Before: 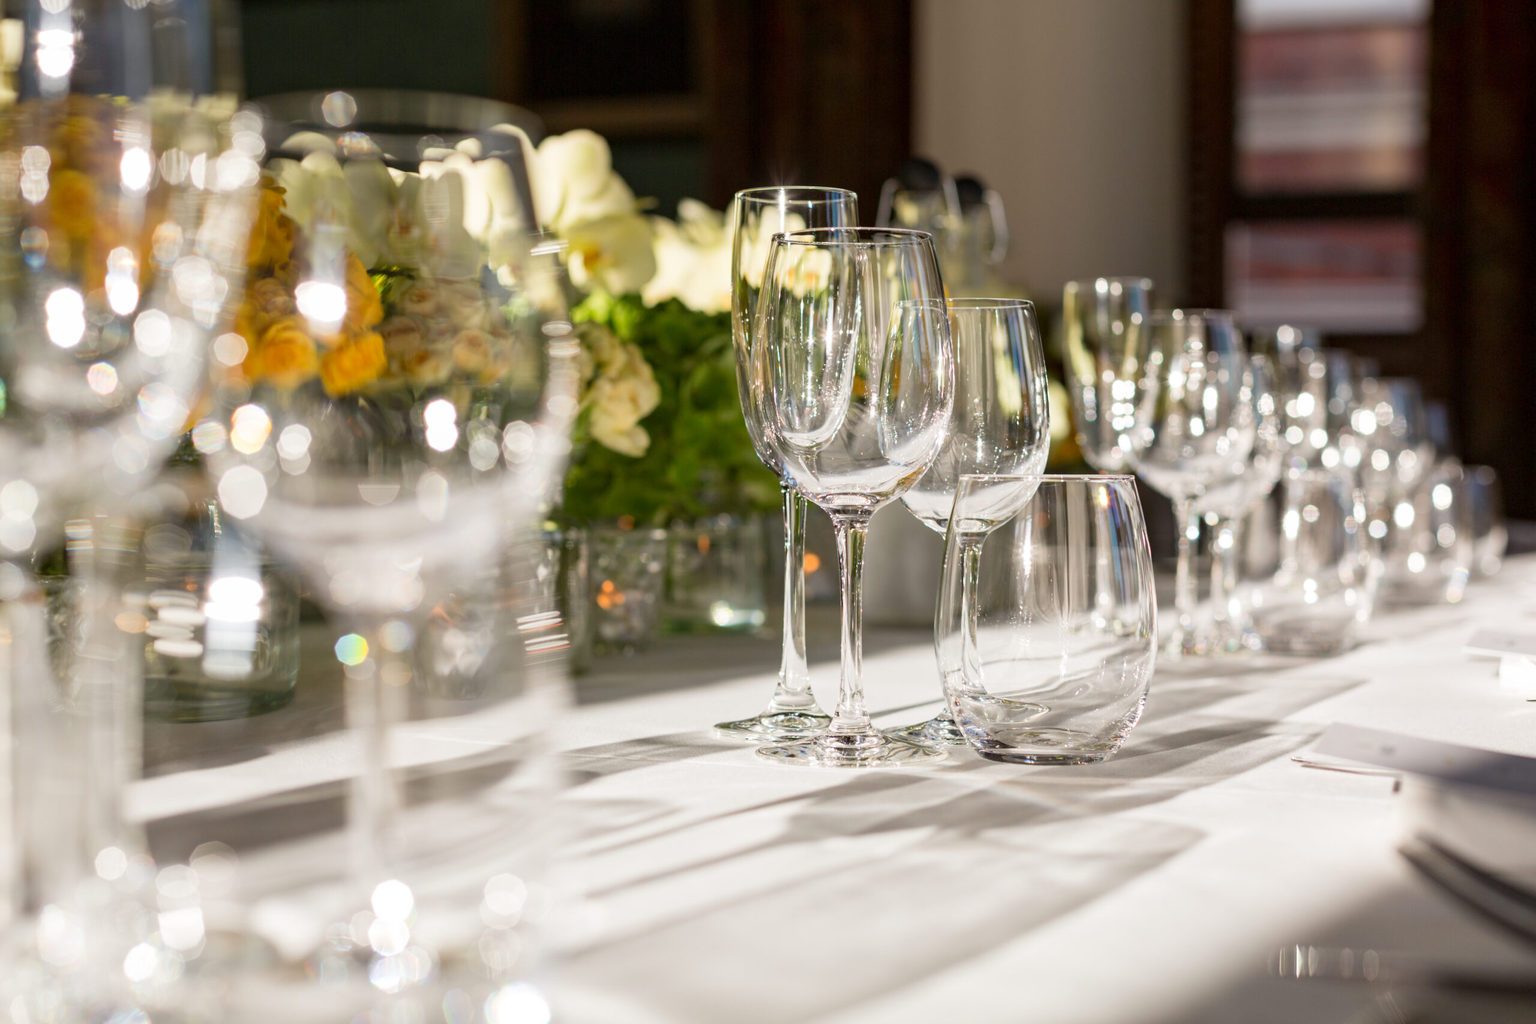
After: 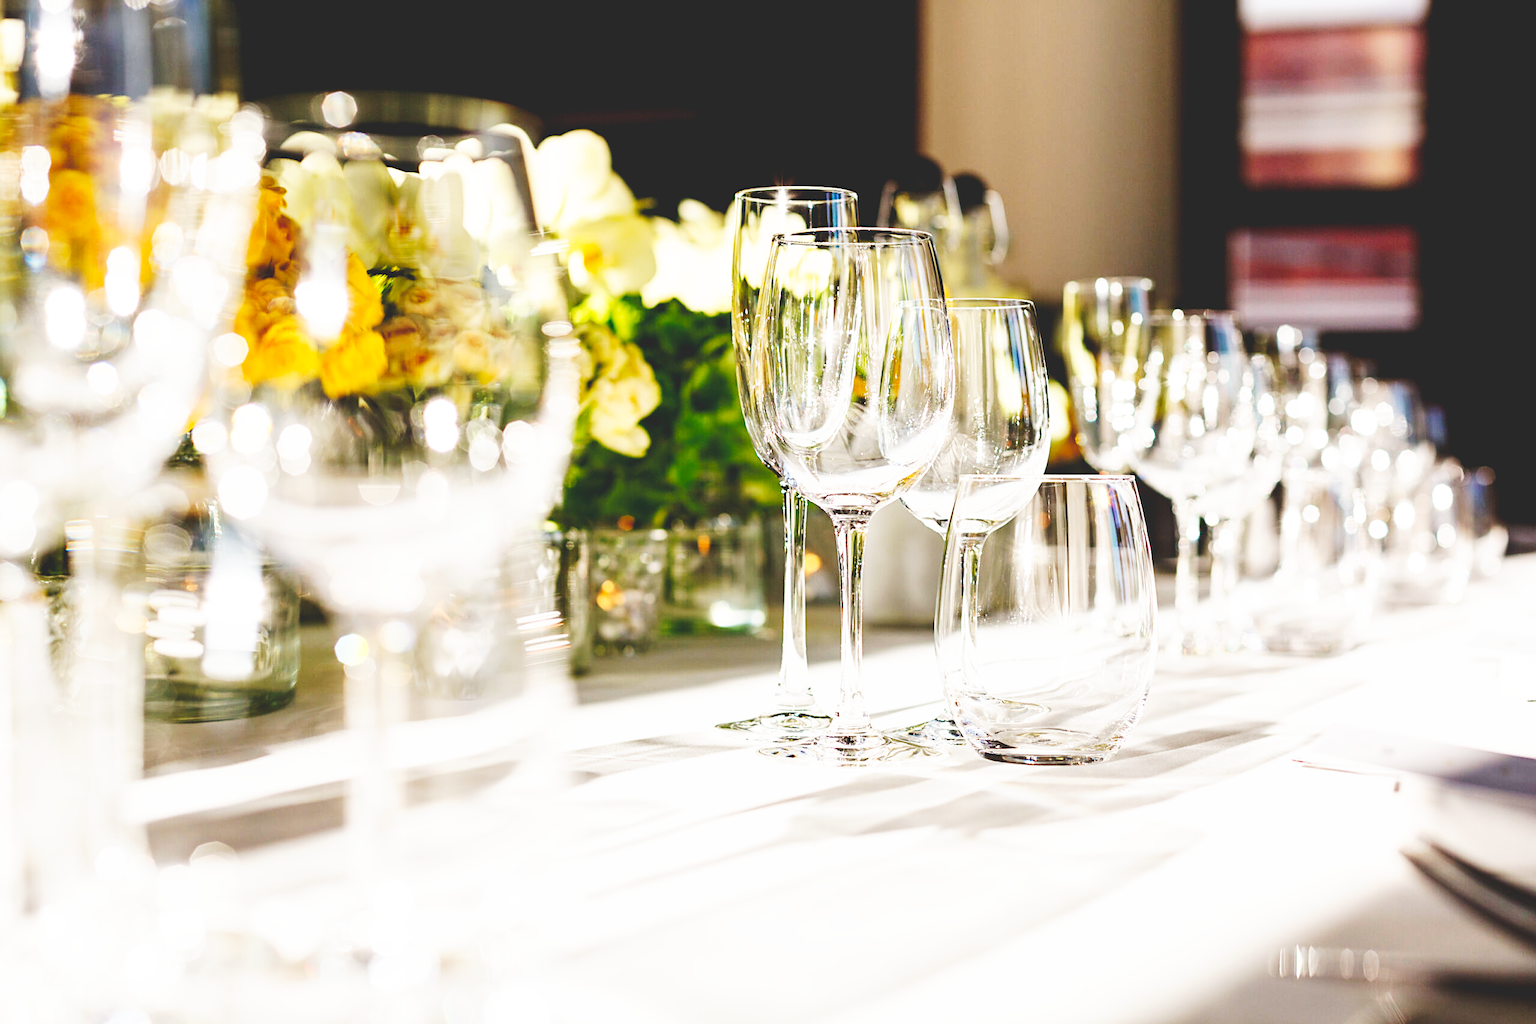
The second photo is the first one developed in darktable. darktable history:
sharpen: on, module defaults
tone curve: curves: ch0 [(0, 0) (0.003, 0.161) (0.011, 0.161) (0.025, 0.161) (0.044, 0.161) (0.069, 0.161) (0.1, 0.161) (0.136, 0.163) (0.177, 0.179) (0.224, 0.207) (0.277, 0.243) (0.335, 0.292) (0.399, 0.361) (0.468, 0.452) (0.543, 0.547) (0.623, 0.638) (0.709, 0.731) (0.801, 0.826) (0.898, 0.911) (1, 1)], preserve colors none
base curve: curves: ch0 [(0, 0) (0.007, 0.004) (0.027, 0.03) (0.046, 0.07) (0.207, 0.54) (0.442, 0.872) (0.673, 0.972) (1, 1)], preserve colors none
